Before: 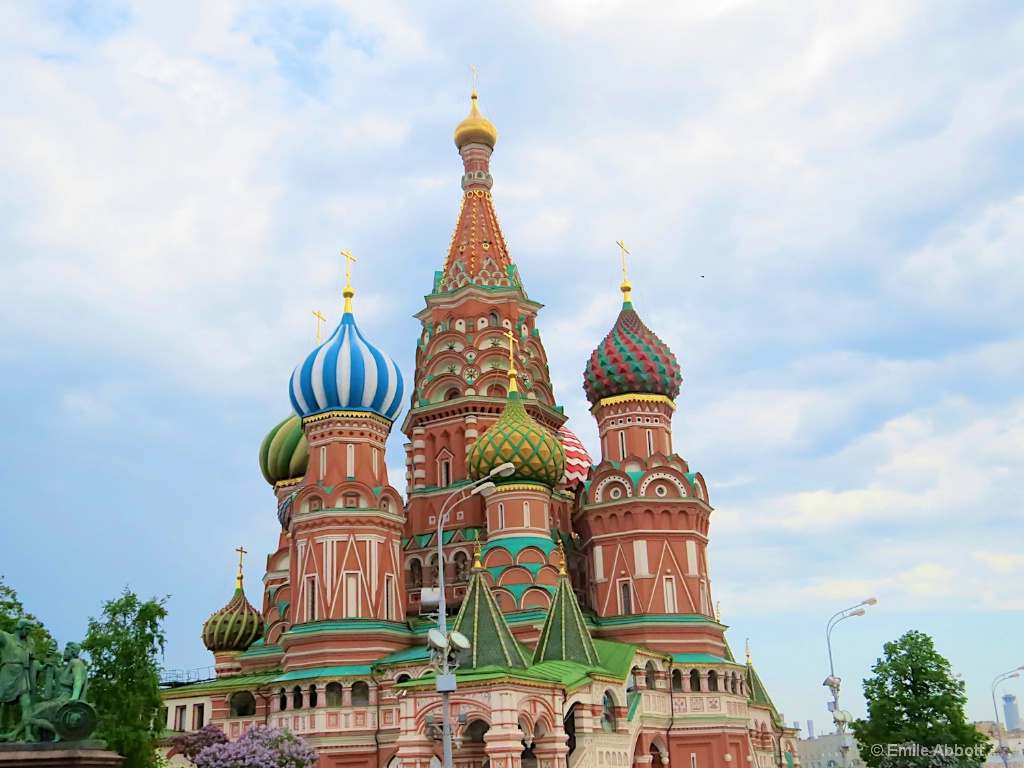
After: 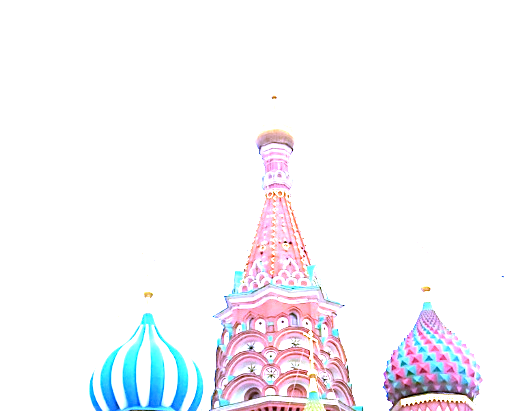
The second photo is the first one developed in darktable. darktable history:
white balance: red 0.98, blue 1.61
exposure: black level correction 0, exposure 2 EV, compensate highlight preservation false
sharpen: amount 0.2
crop: left 19.556%, right 30.401%, bottom 46.458%
